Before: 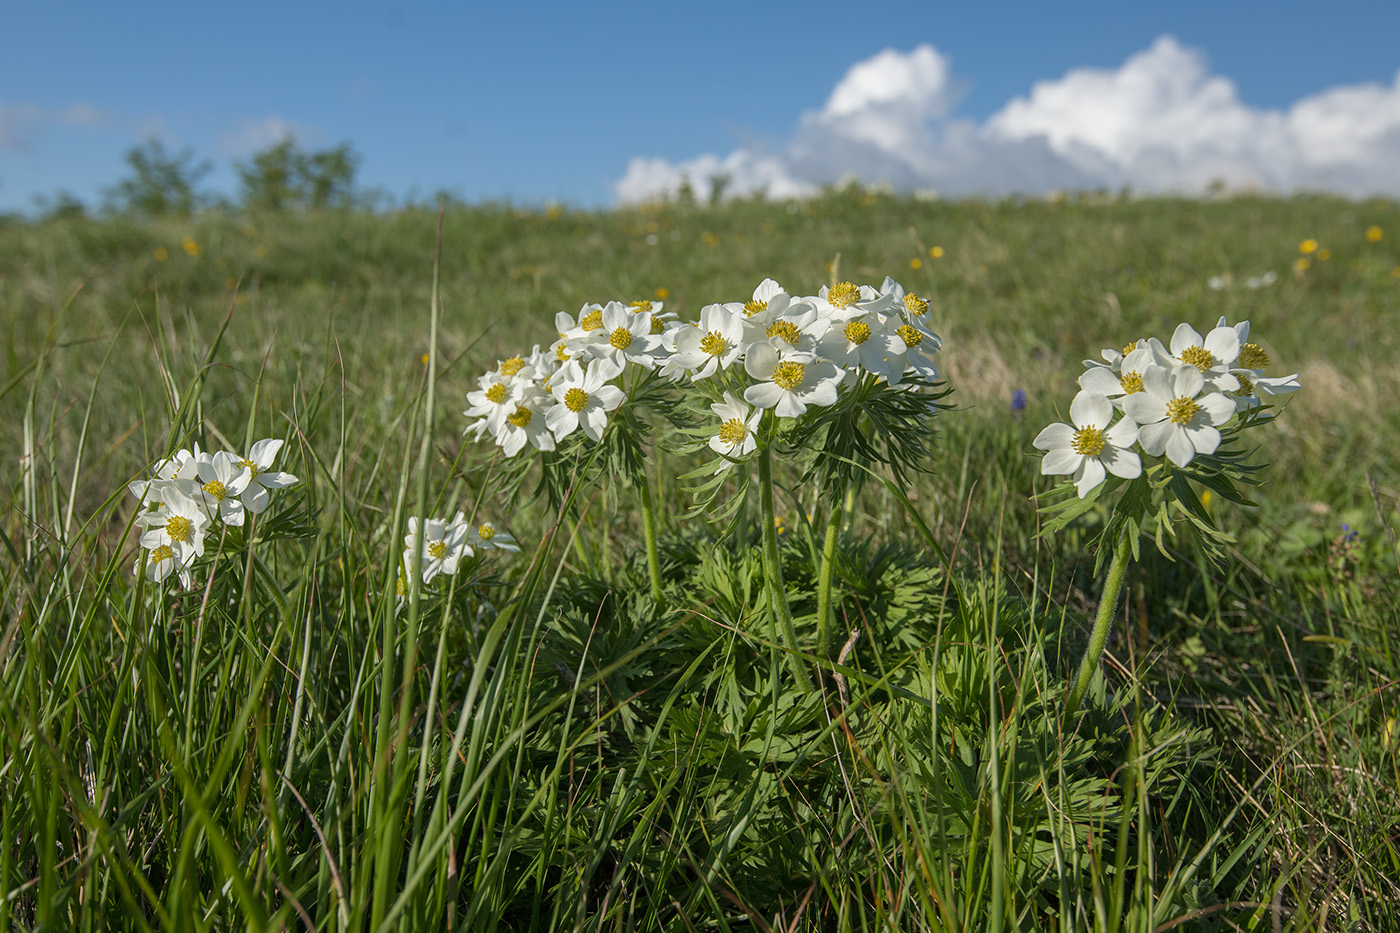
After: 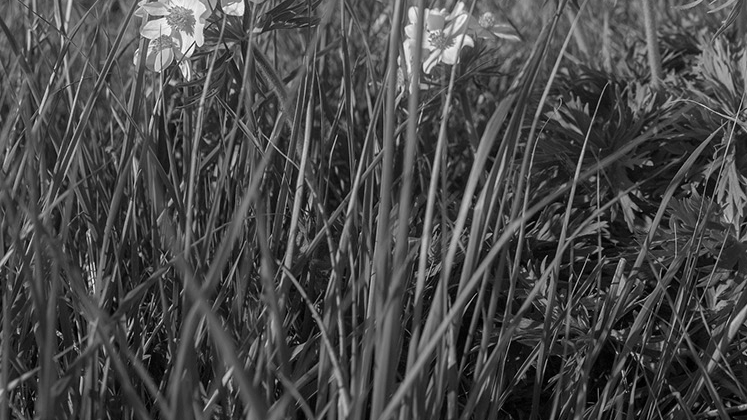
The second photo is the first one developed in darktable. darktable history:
monochrome: size 3.1
crop and rotate: top 54.778%, right 46.61%, bottom 0.159%
